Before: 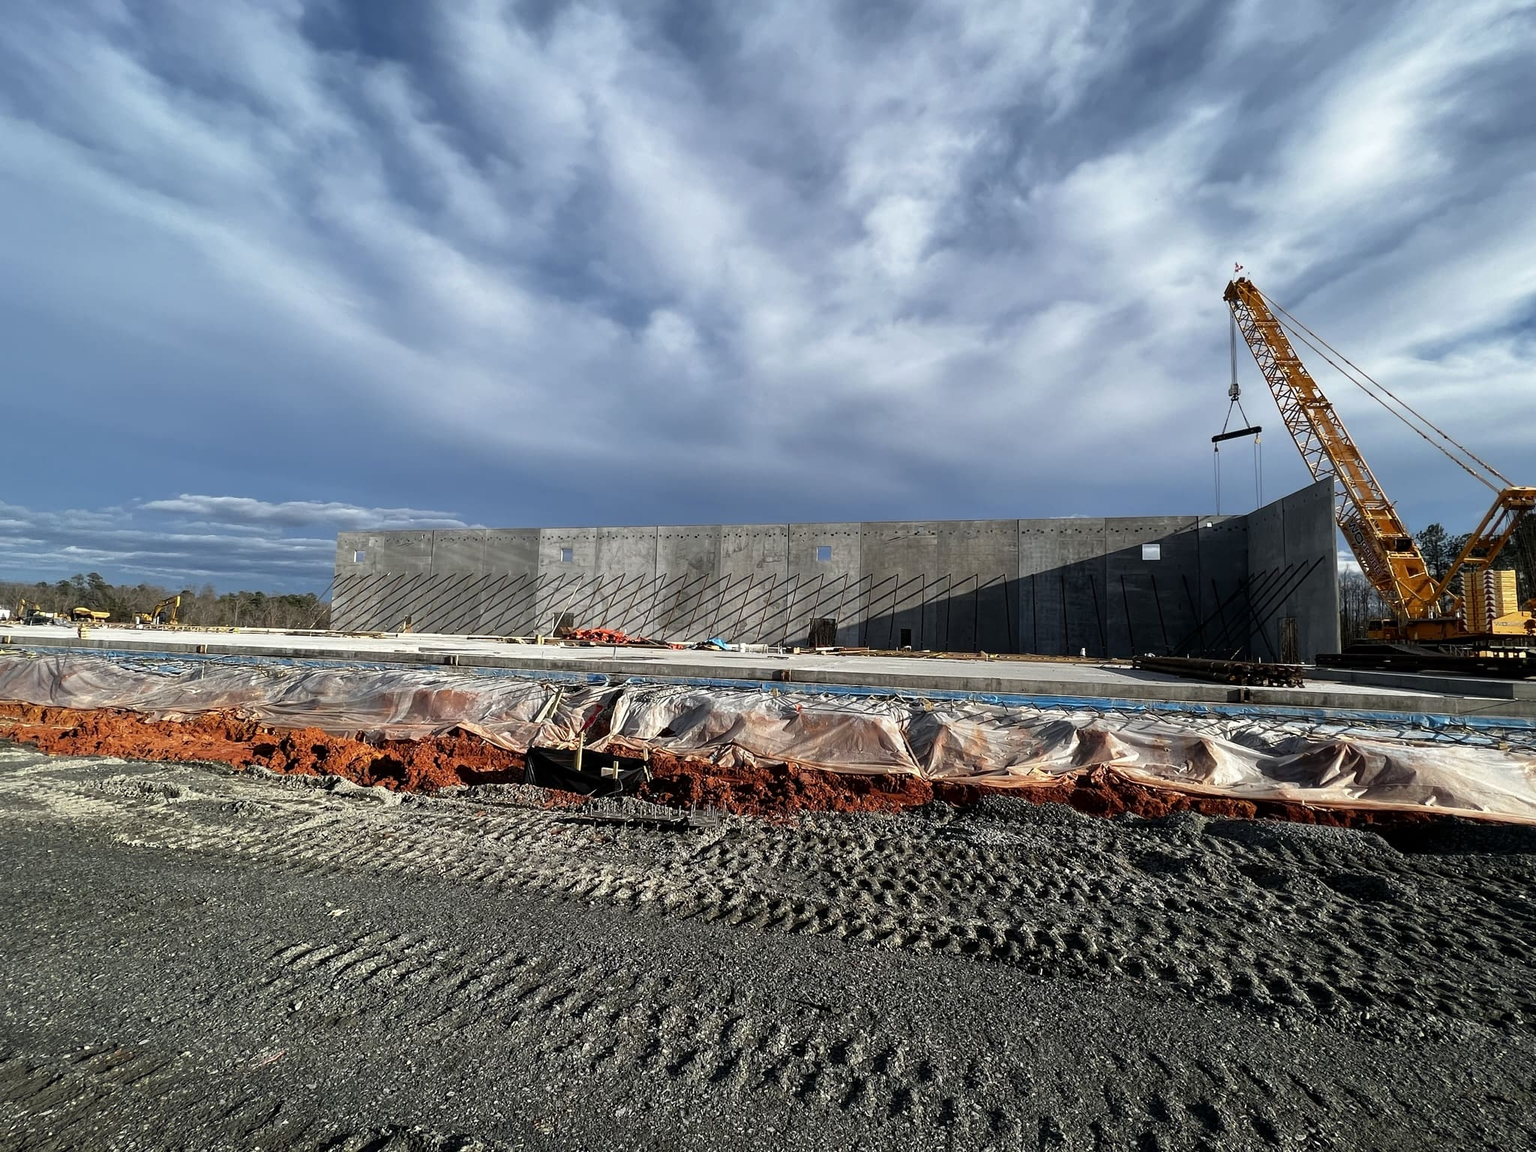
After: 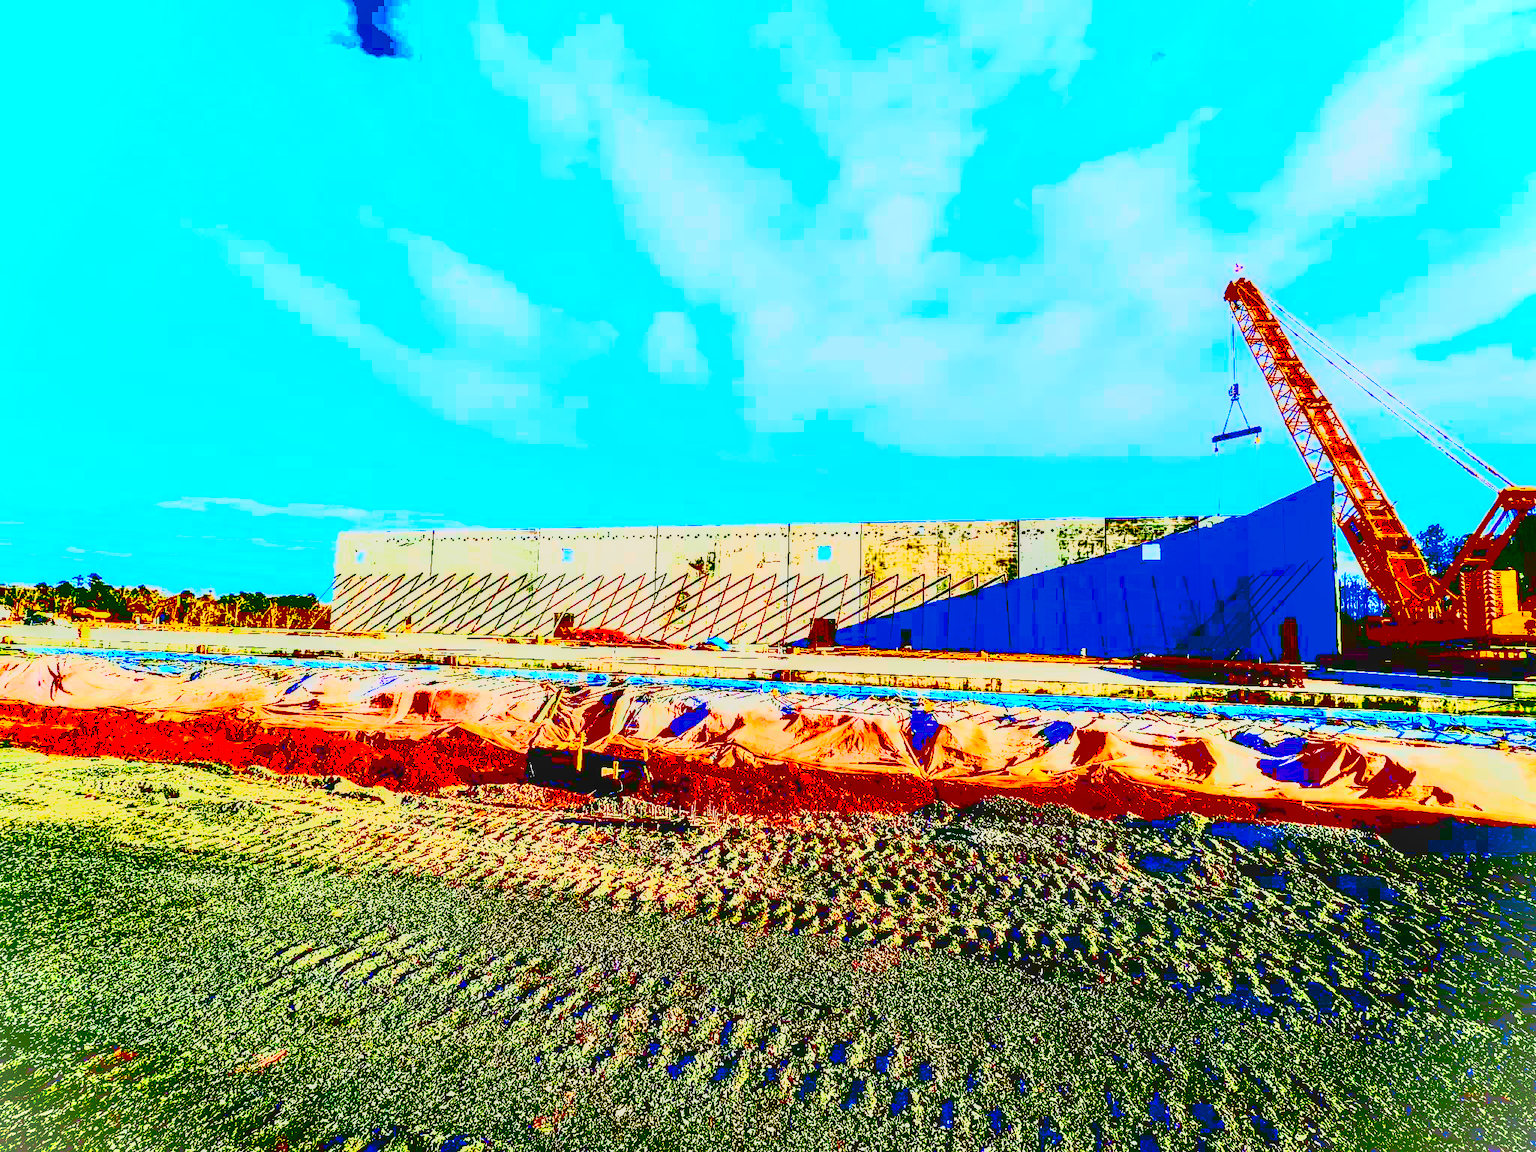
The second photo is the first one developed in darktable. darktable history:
exposure: black level correction 0.1, exposure 3 EV, compensate highlight preservation false
lowpass: radius 0.1, contrast 0.85, saturation 1.1, unbound 0
local contrast: highlights 60%, shadows 60%, detail 160%
vignetting: fall-off start 100%, brightness 0.3, saturation 0
